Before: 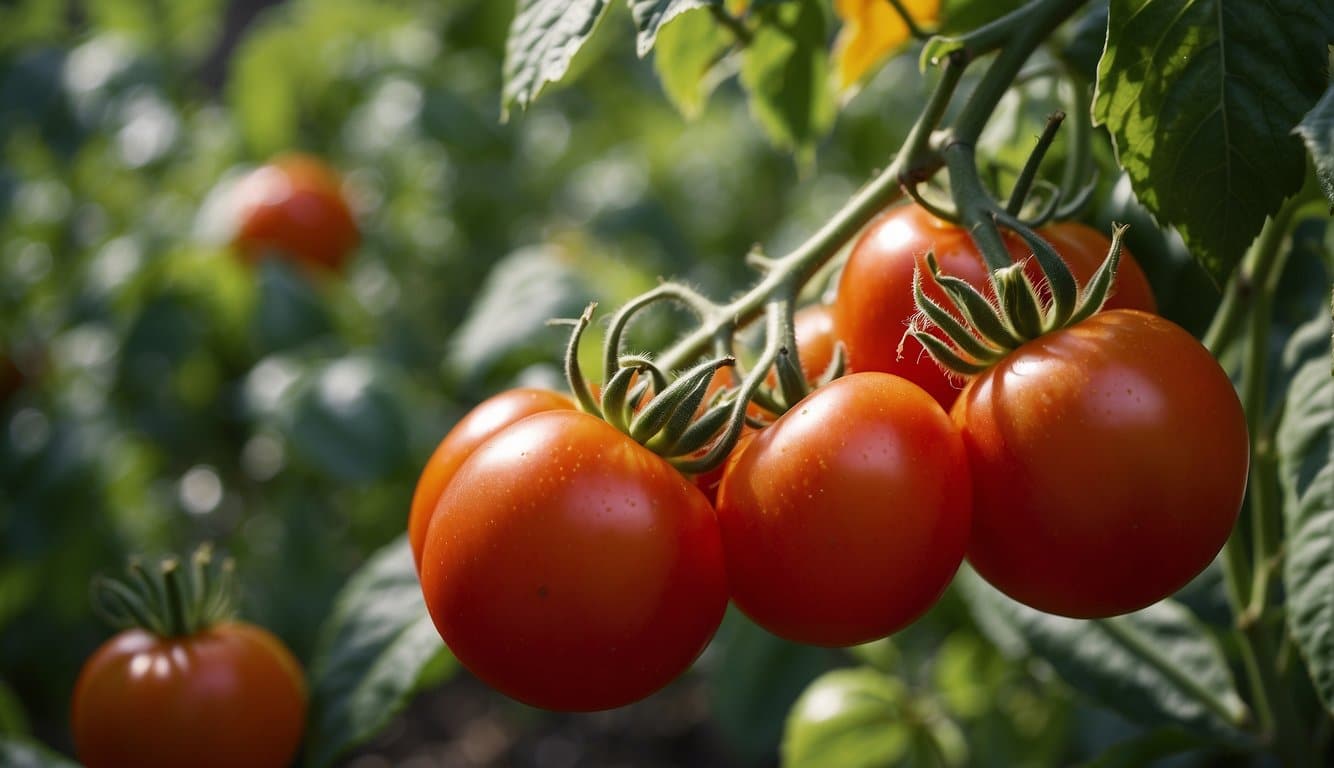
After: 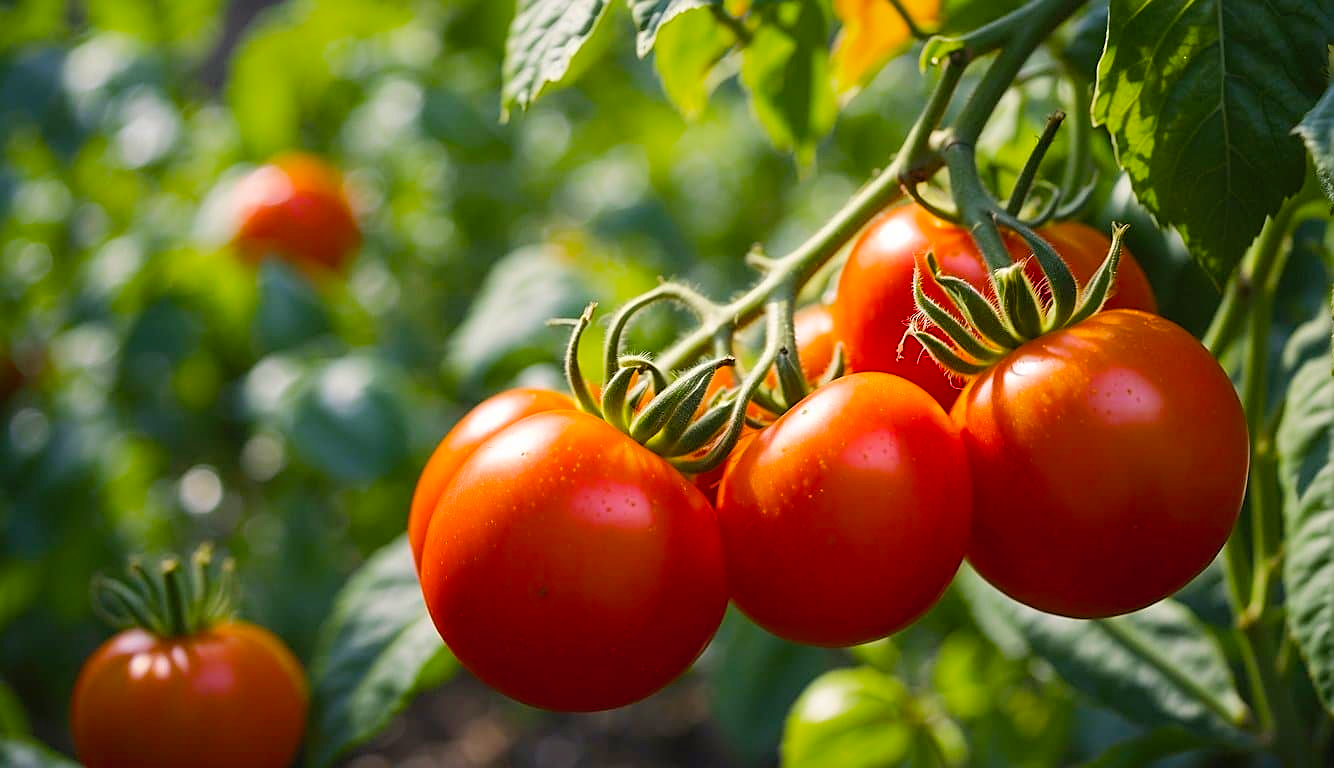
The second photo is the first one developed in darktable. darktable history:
color balance rgb: perceptual saturation grading › global saturation 25%, perceptual brilliance grading › mid-tones 10%, perceptual brilliance grading › shadows 15%, global vibrance 20%
contrast brightness saturation: contrast 0.07, brightness 0.08, saturation 0.18
sharpen: on, module defaults
